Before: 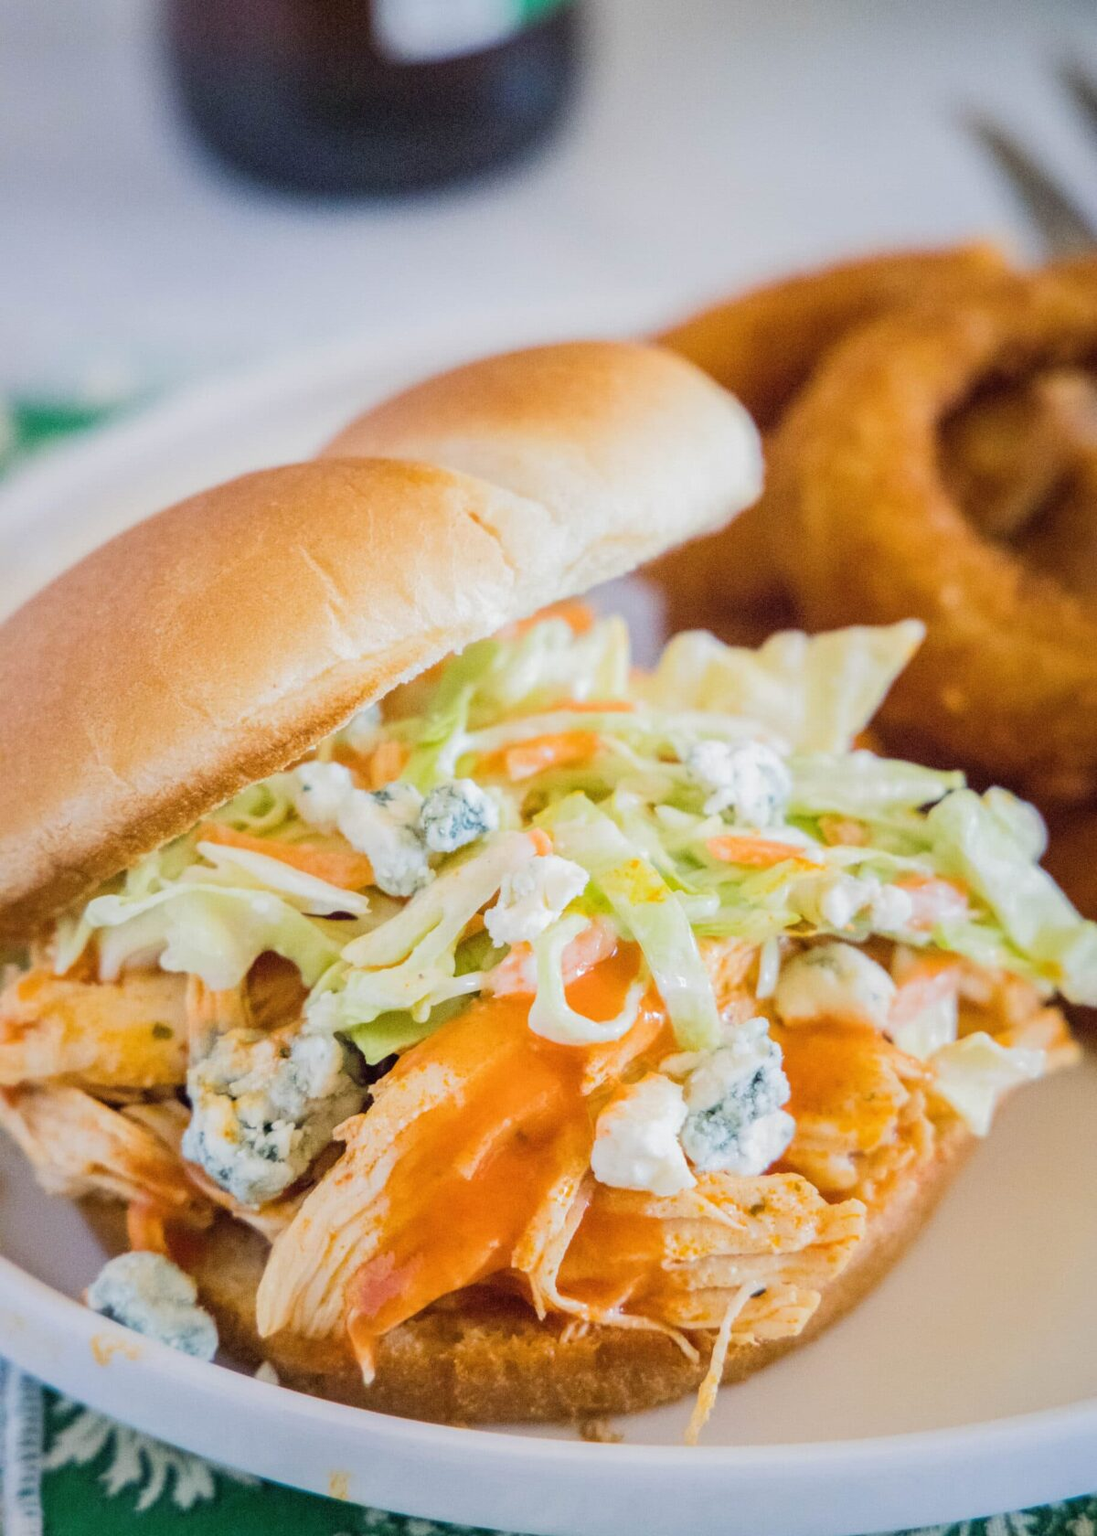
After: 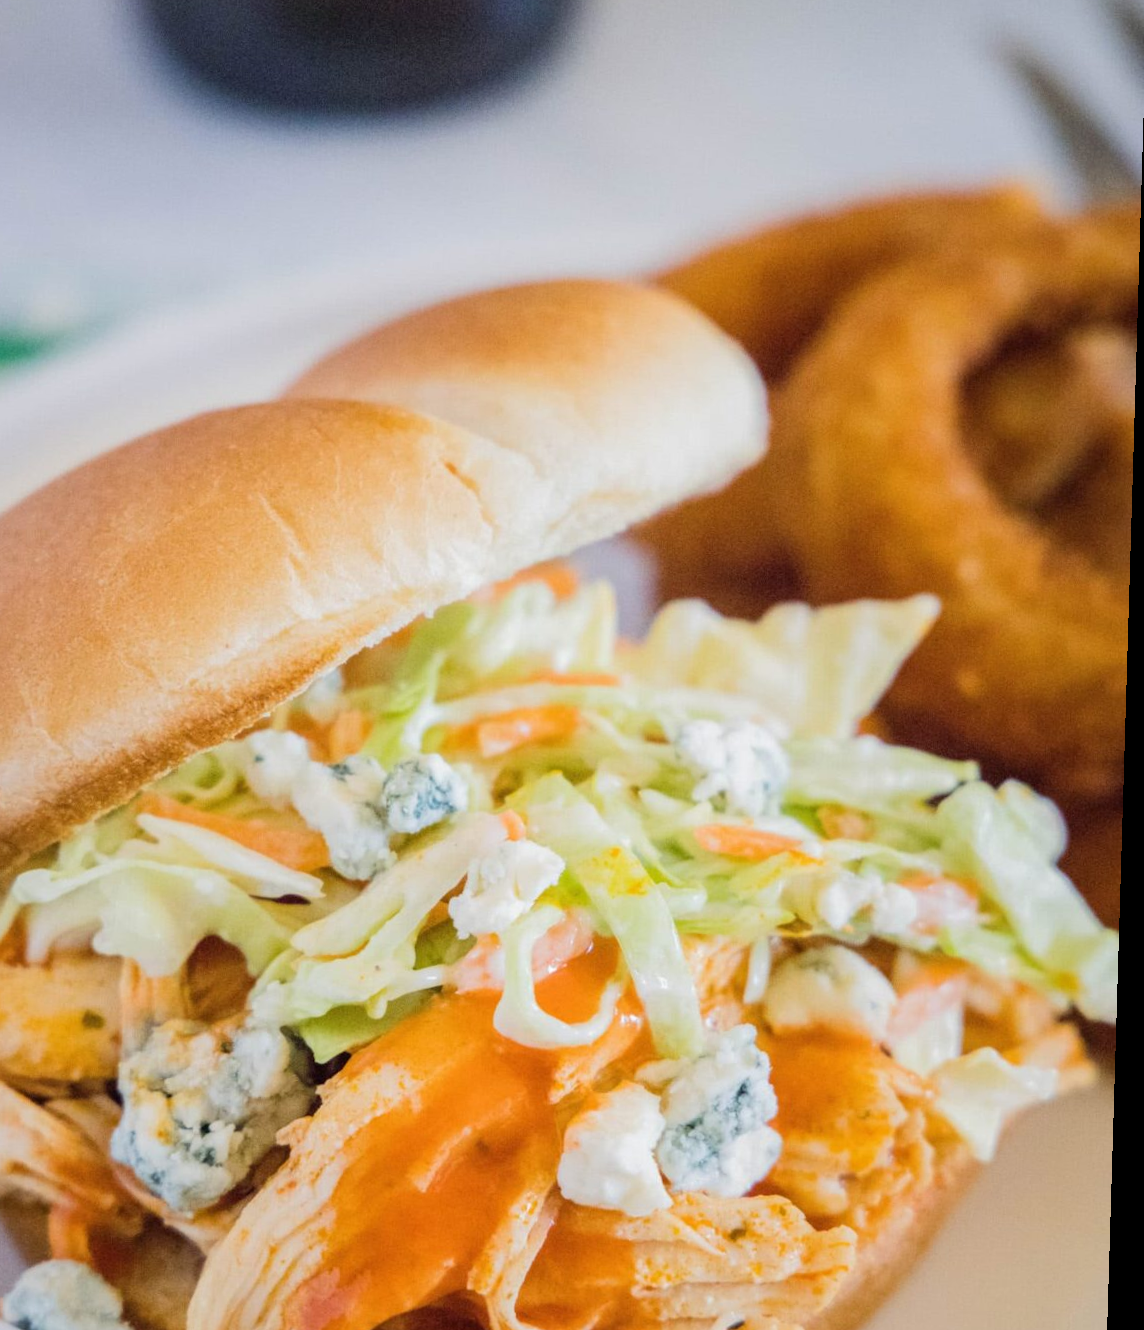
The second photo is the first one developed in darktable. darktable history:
rotate and perspective: rotation 1.72°, automatic cropping off
crop: left 8.155%, top 6.611%, bottom 15.385%
